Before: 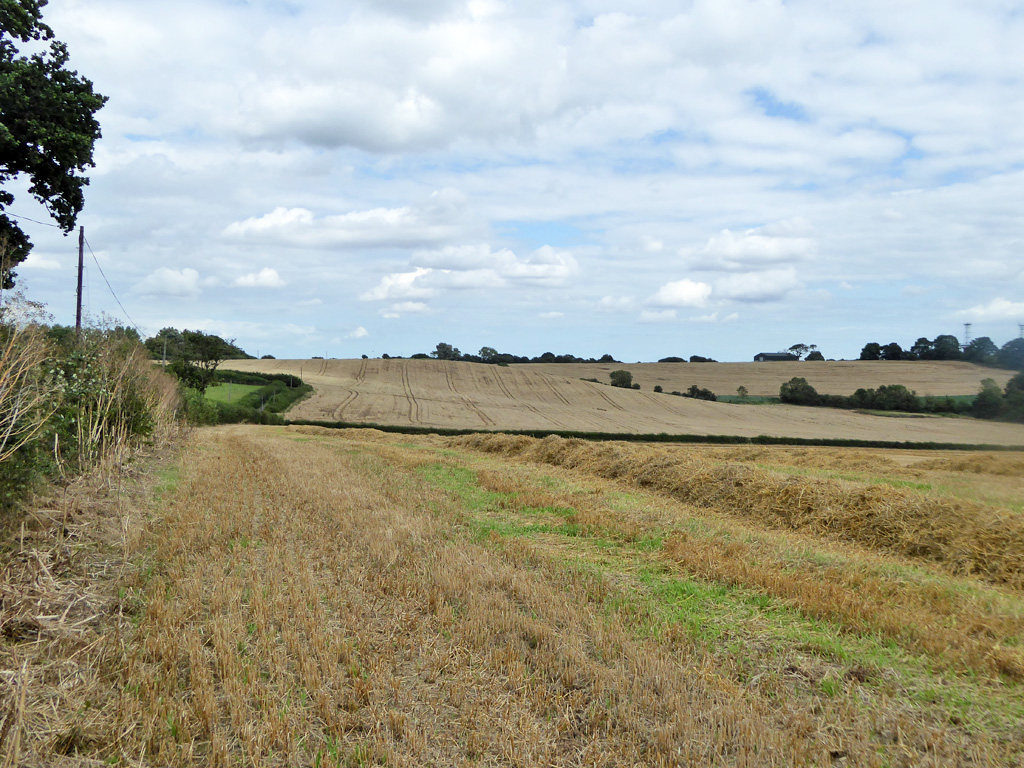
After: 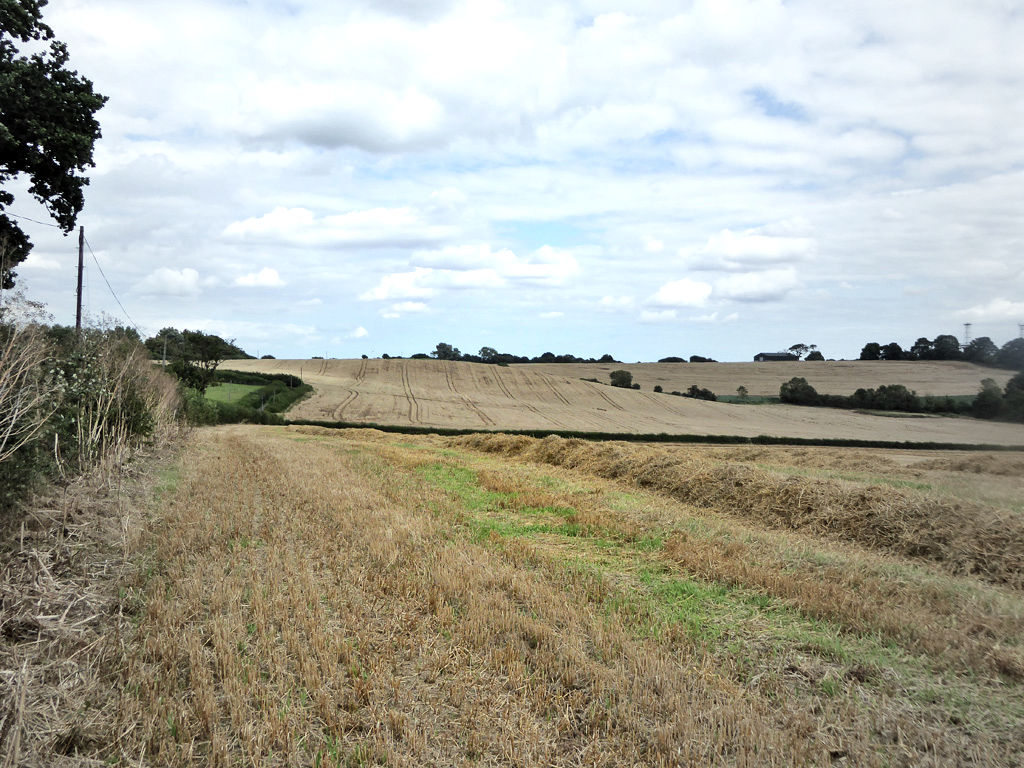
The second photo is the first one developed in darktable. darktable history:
tone equalizer: -8 EV -0.417 EV, -7 EV -0.389 EV, -6 EV -0.333 EV, -5 EV -0.222 EV, -3 EV 0.222 EV, -2 EV 0.333 EV, -1 EV 0.389 EV, +0 EV 0.417 EV, edges refinement/feathering 500, mask exposure compensation -1.57 EV, preserve details no
vignetting: fall-off start 18.21%, fall-off radius 137.95%, brightness -0.207, center (-0.078, 0.066), width/height ratio 0.62, shape 0.59
